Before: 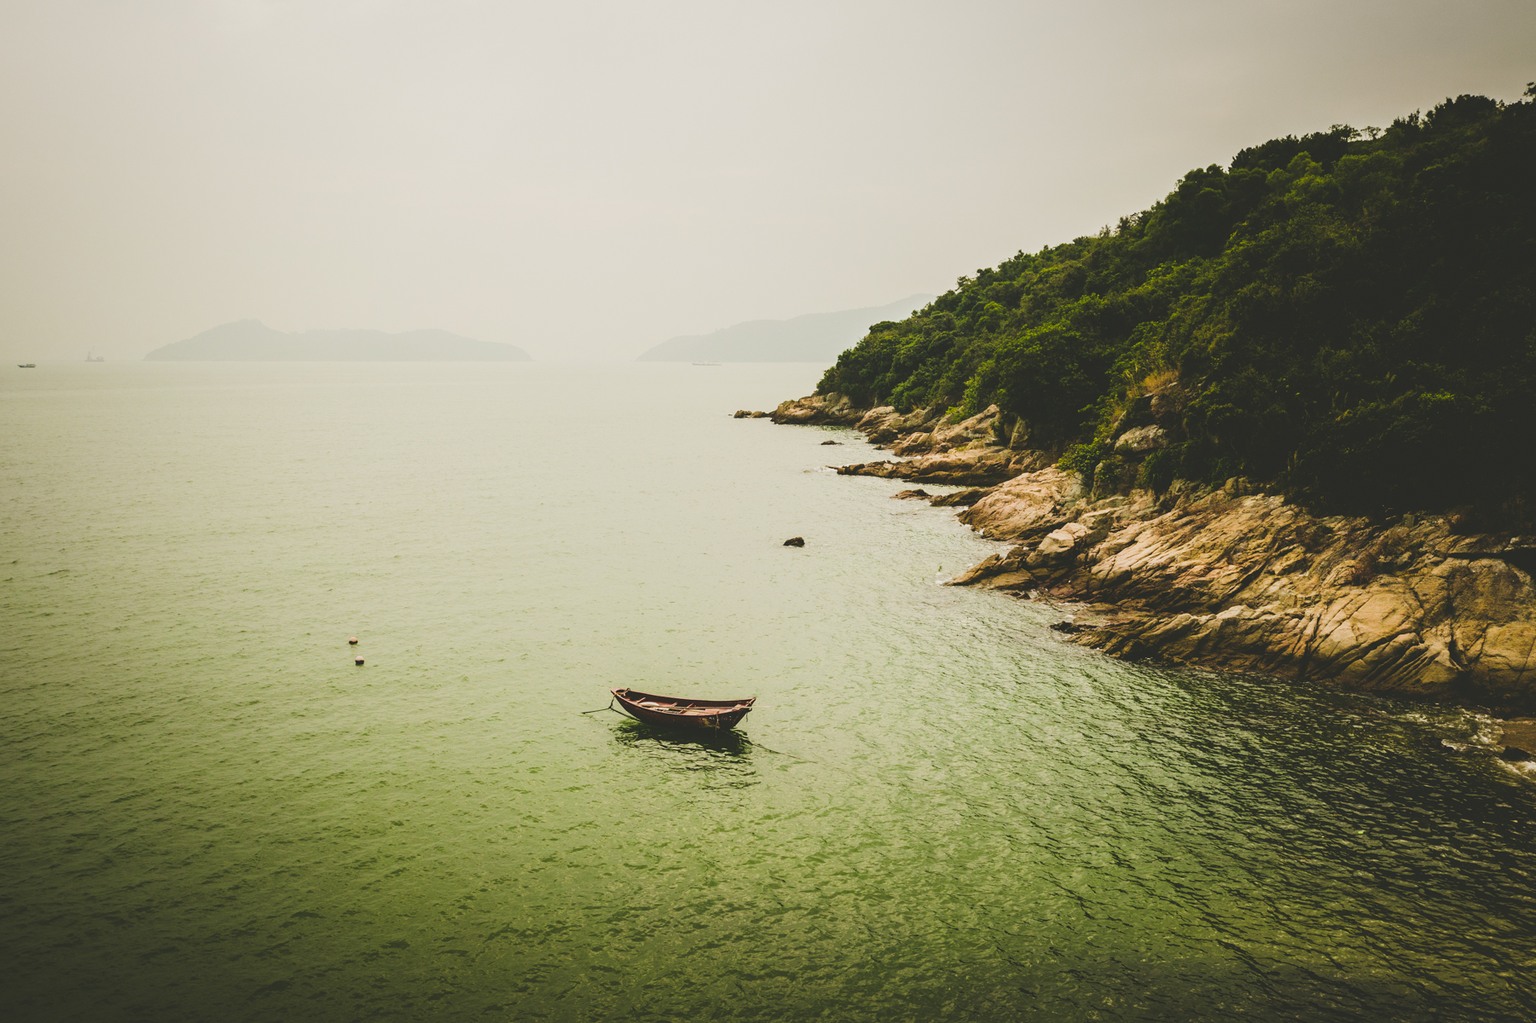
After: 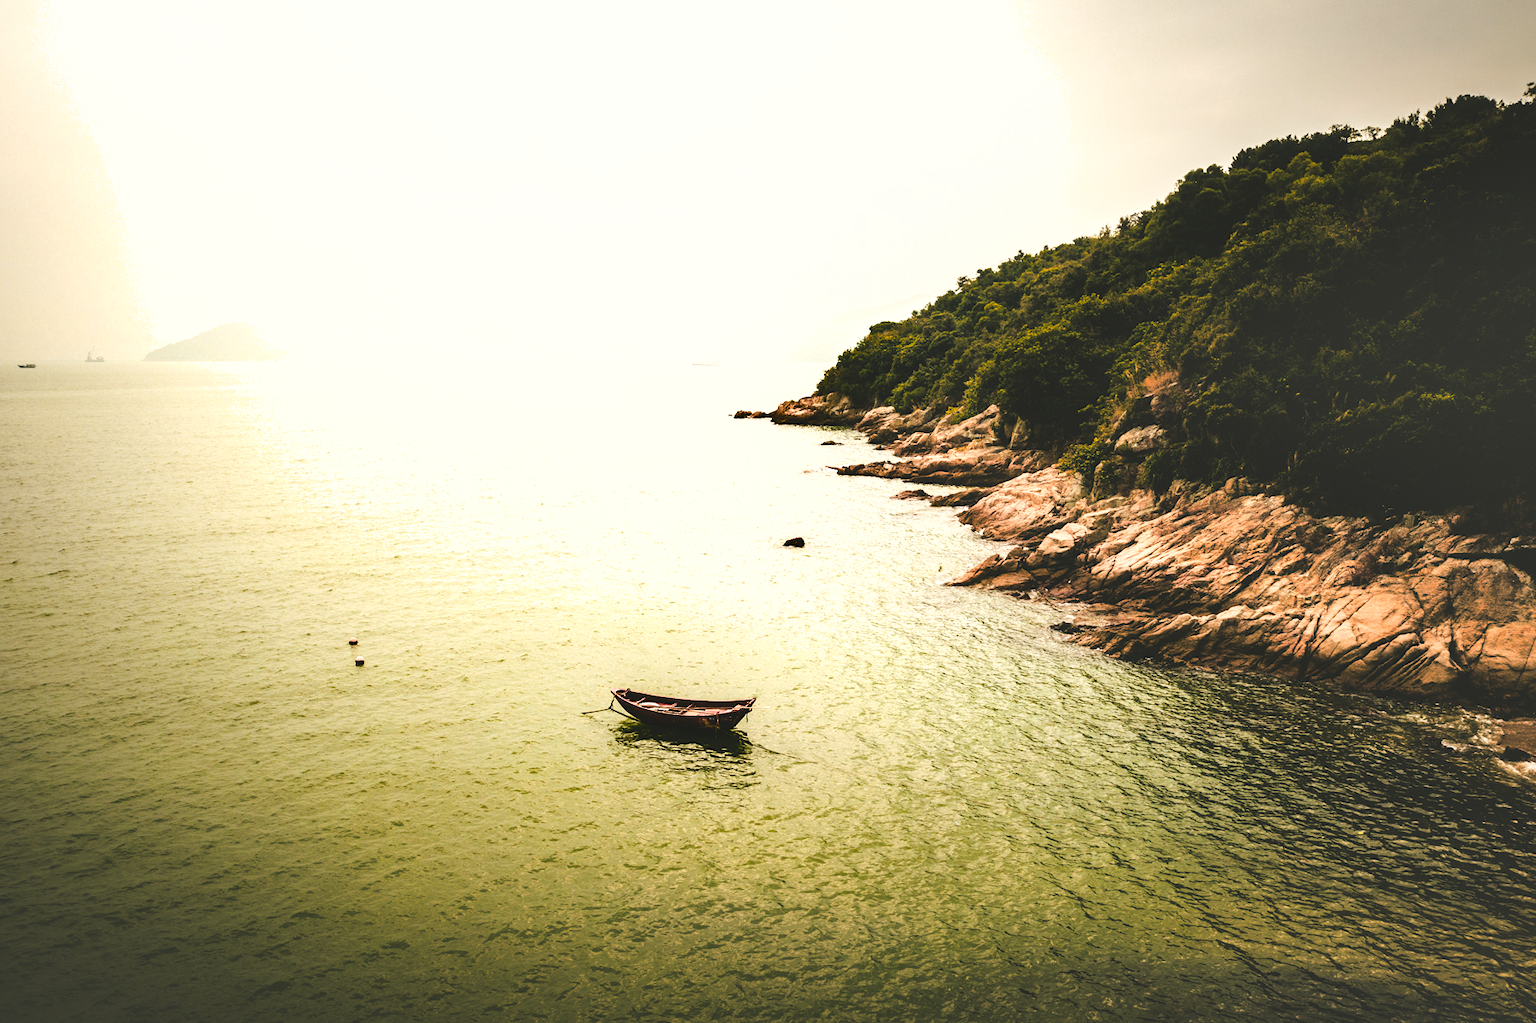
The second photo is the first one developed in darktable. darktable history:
shadows and highlights: shadows 52.4, soften with gaussian
tone equalizer: -8 EV -0.727 EV, -7 EV -0.729 EV, -6 EV -0.567 EV, -5 EV -0.384 EV, -3 EV 0.368 EV, -2 EV 0.6 EV, -1 EV 0.697 EV, +0 EV 0.755 EV, mask exposure compensation -0.513 EV
color zones: curves: ch1 [(0, 0.469) (0.072, 0.457) (0.243, 0.494) (0.429, 0.5) (0.571, 0.5) (0.714, 0.5) (0.857, 0.5) (1, 0.469)]; ch2 [(0, 0.499) (0.143, 0.467) (0.242, 0.436) (0.429, 0.493) (0.571, 0.5) (0.714, 0.5) (0.857, 0.5) (1, 0.499)], mix 28.32%
exposure: black level correction 0, compensate highlight preservation false
